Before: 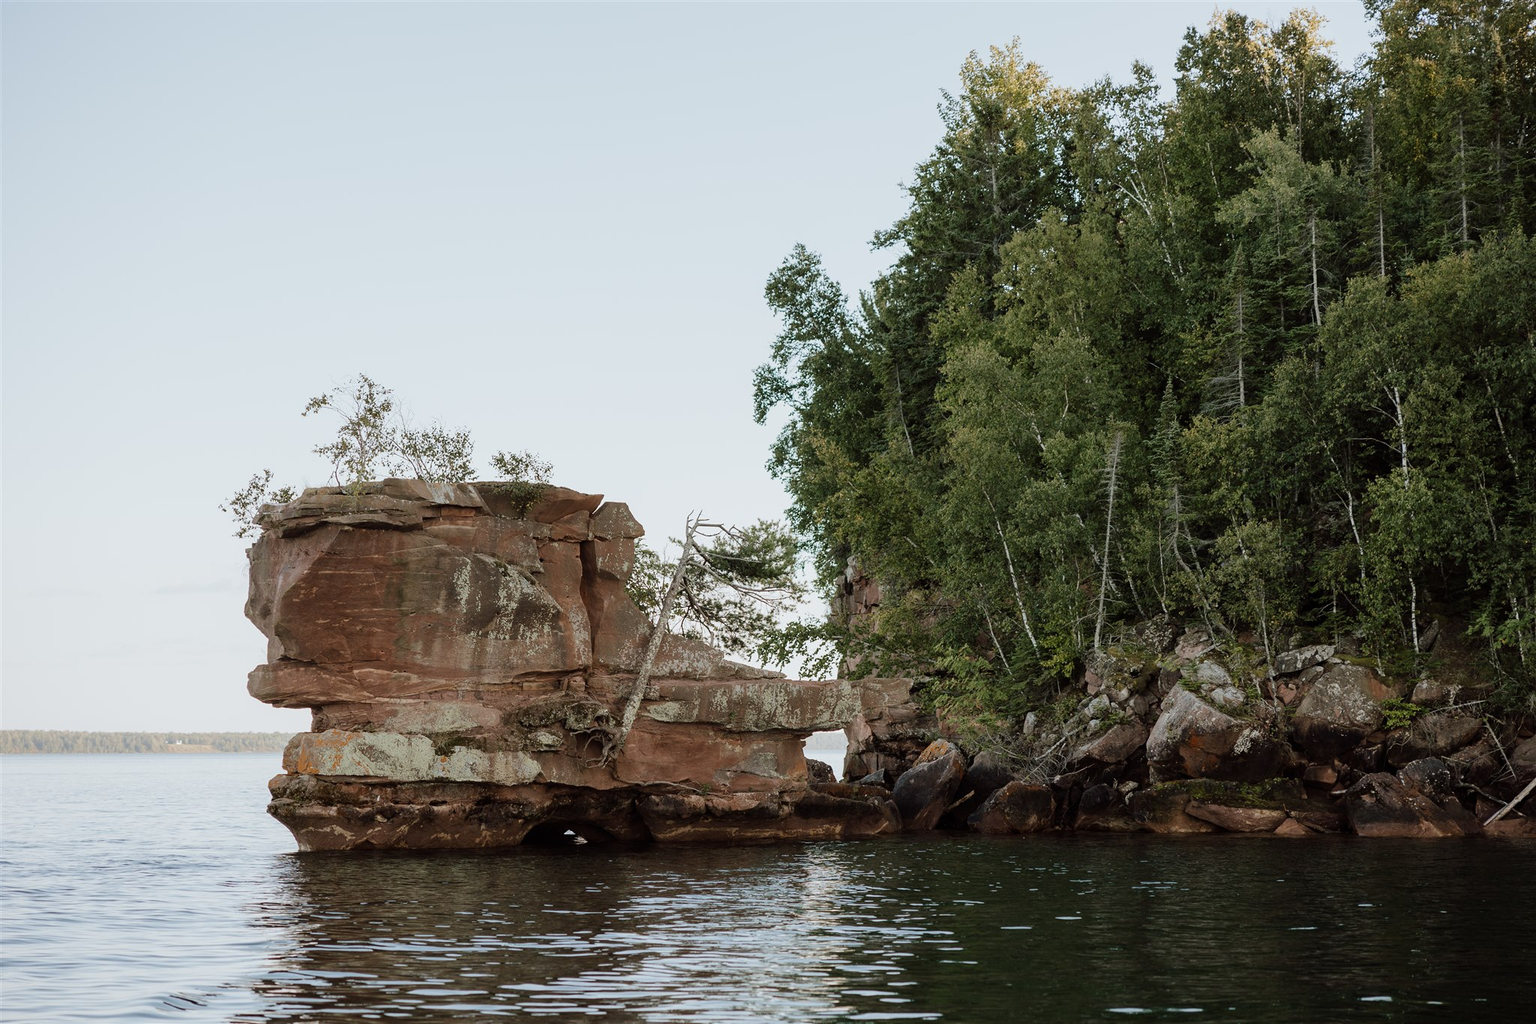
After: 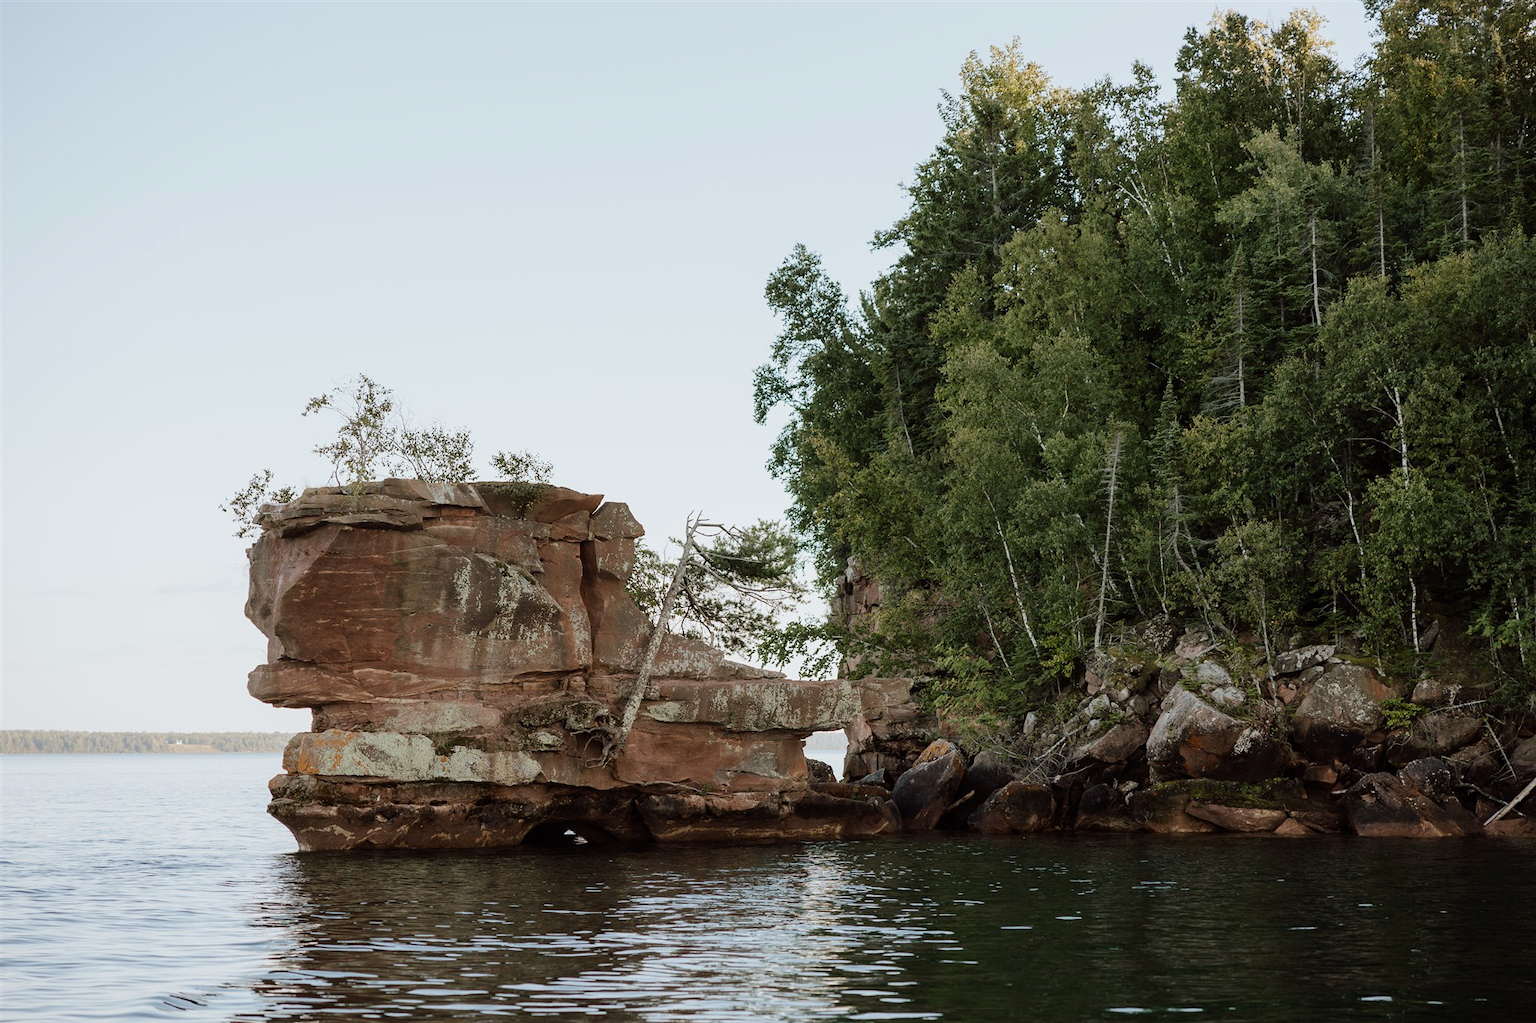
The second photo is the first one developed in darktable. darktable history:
contrast brightness saturation: contrast 0.076, saturation 0.022
